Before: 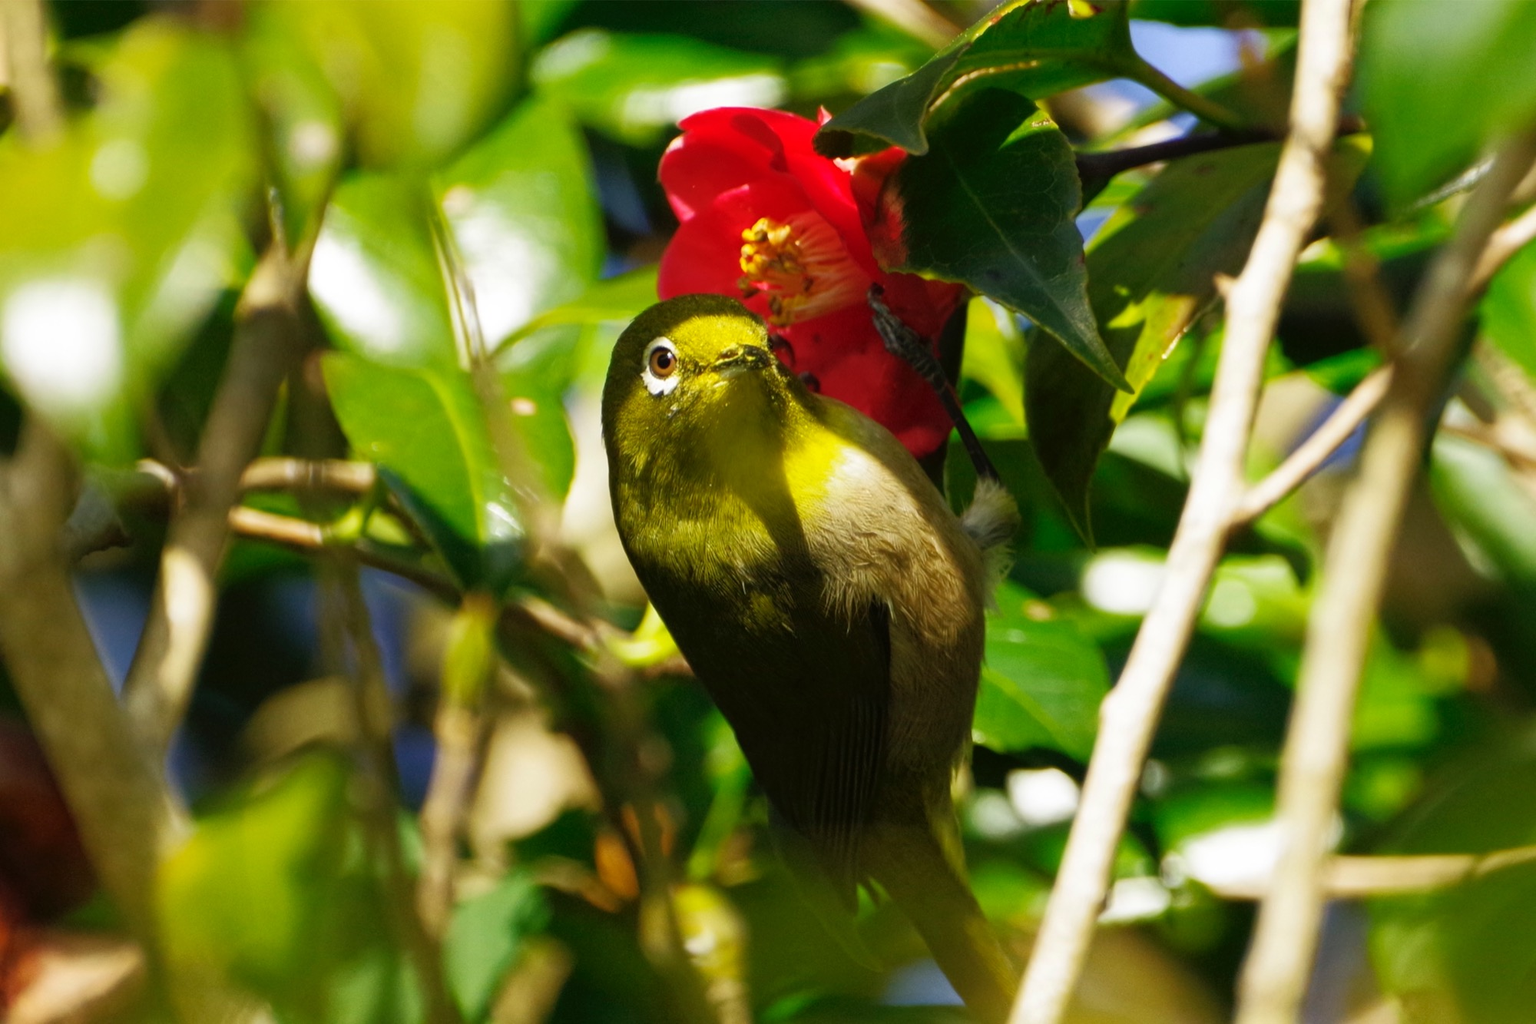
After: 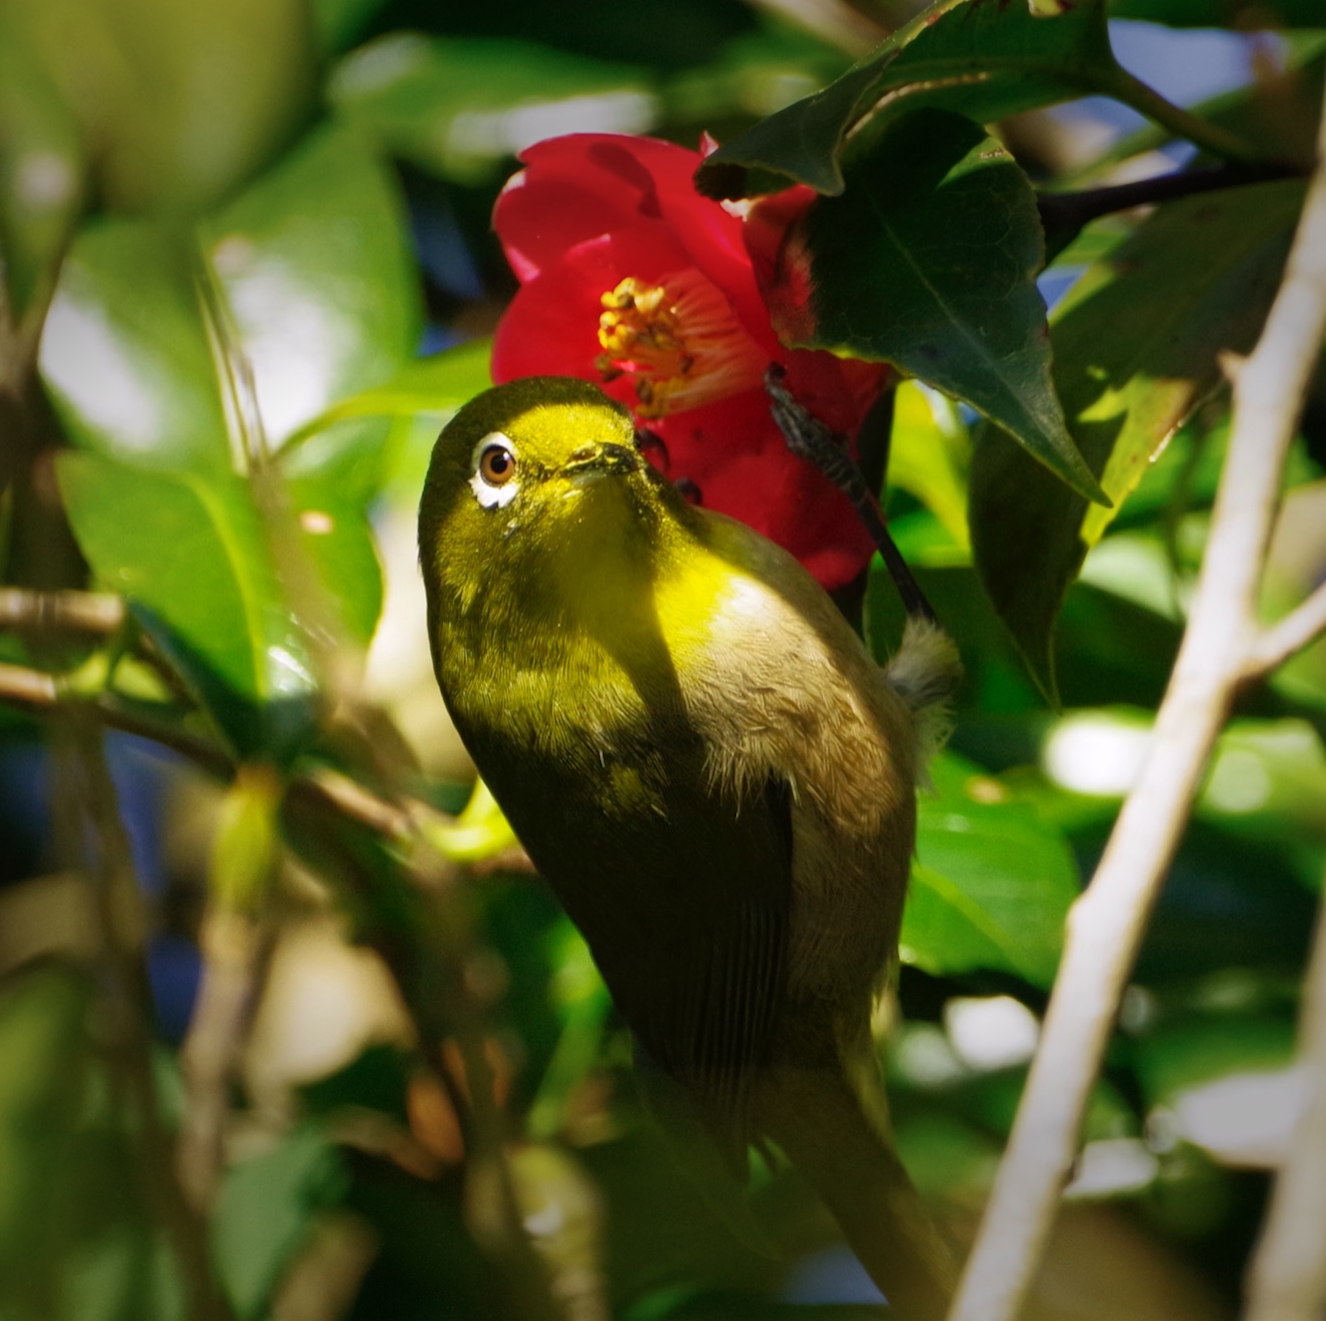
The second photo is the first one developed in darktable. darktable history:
vignetting: fall-off start 70.97%, brightness -0.584, saturation -0.118, width/height ratio 1.333
crop and rotate: left 17.732%, right 15.423%
white balance: red 1.009, blue 1.027
velvia: strength 15%
rotate and perspective: rotation 0.192°, lens shift (horizontal) -0.015, crop left 0.005, crop right 0.996, crop top 0.006, crop bottom 0.99
